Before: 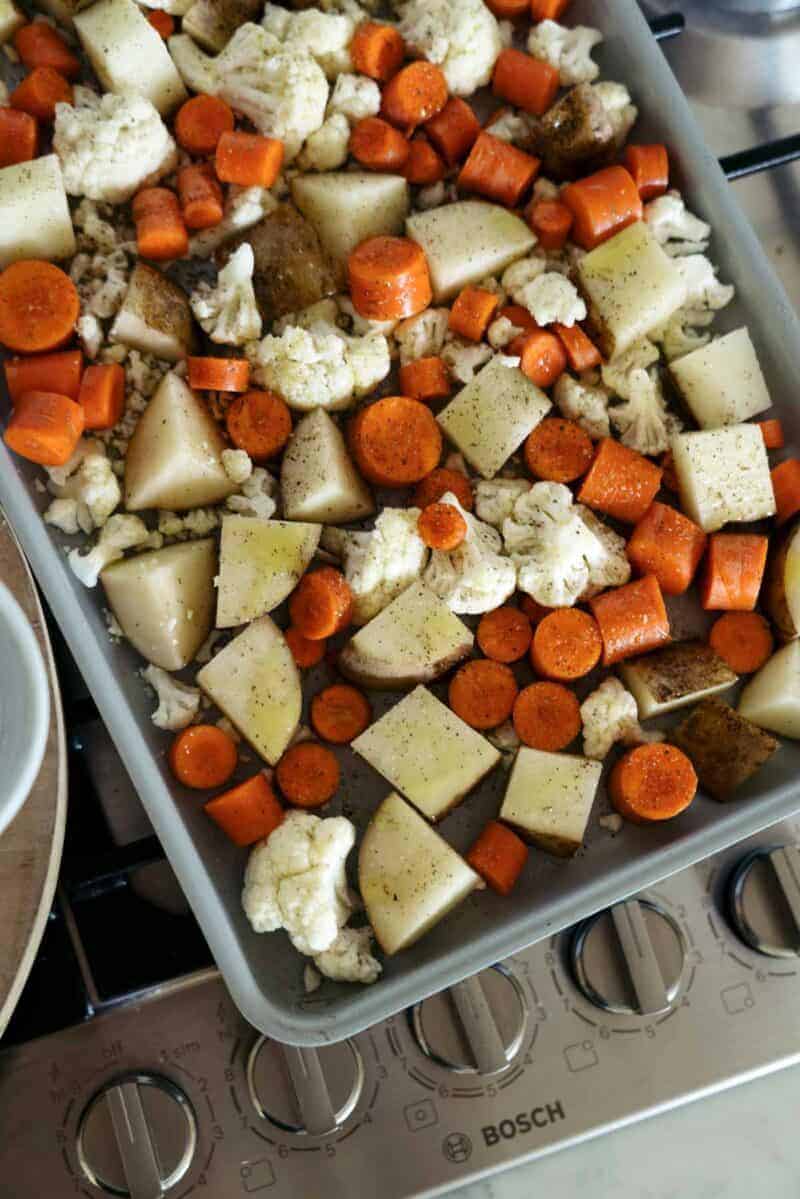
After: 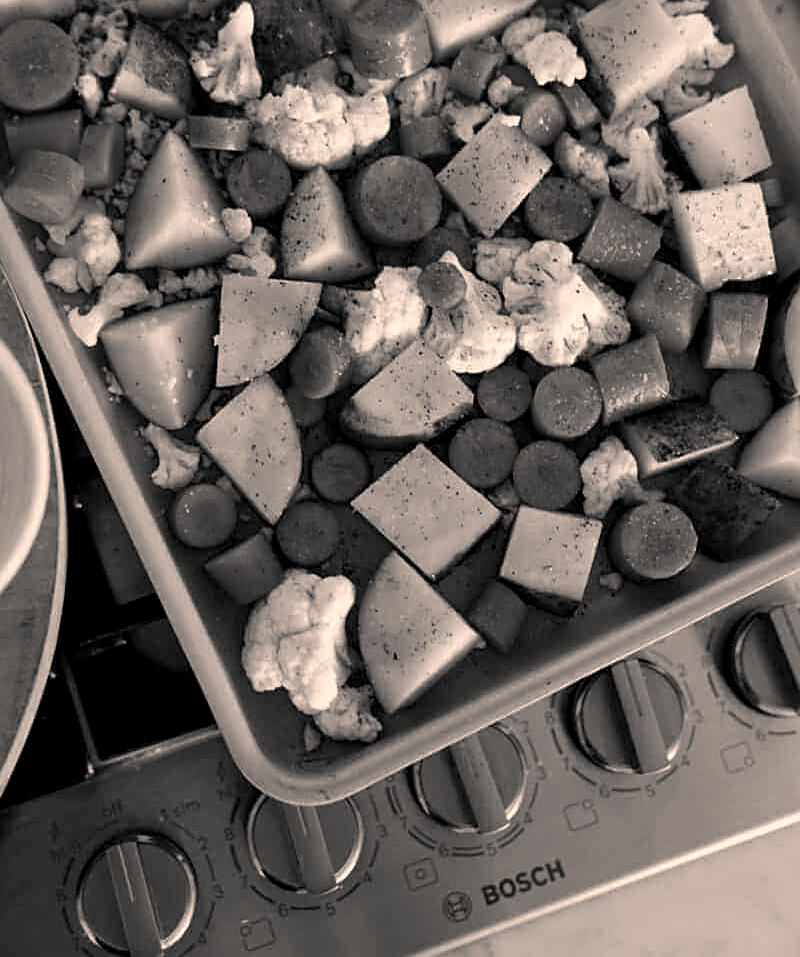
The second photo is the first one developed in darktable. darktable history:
exposure: exposure -0.029 EV, compensate exposure bias true, compensate highlight preservation false
crop and rotate: top 20.159%
sharpen: on, module defaults
color balance rgb: highlights gain › chroma 3.827%, highlights gain › hue 59.14°, global offset › luminance -0.275%, global offset › hue 261.58°, perceptual saturation grading › global saturation 30.636%, global vibrance 20%
color calibration: output gray [0.253, 0.26, 0.487, 0], x 0.37, y 0.382, temperature 4317.35 K
